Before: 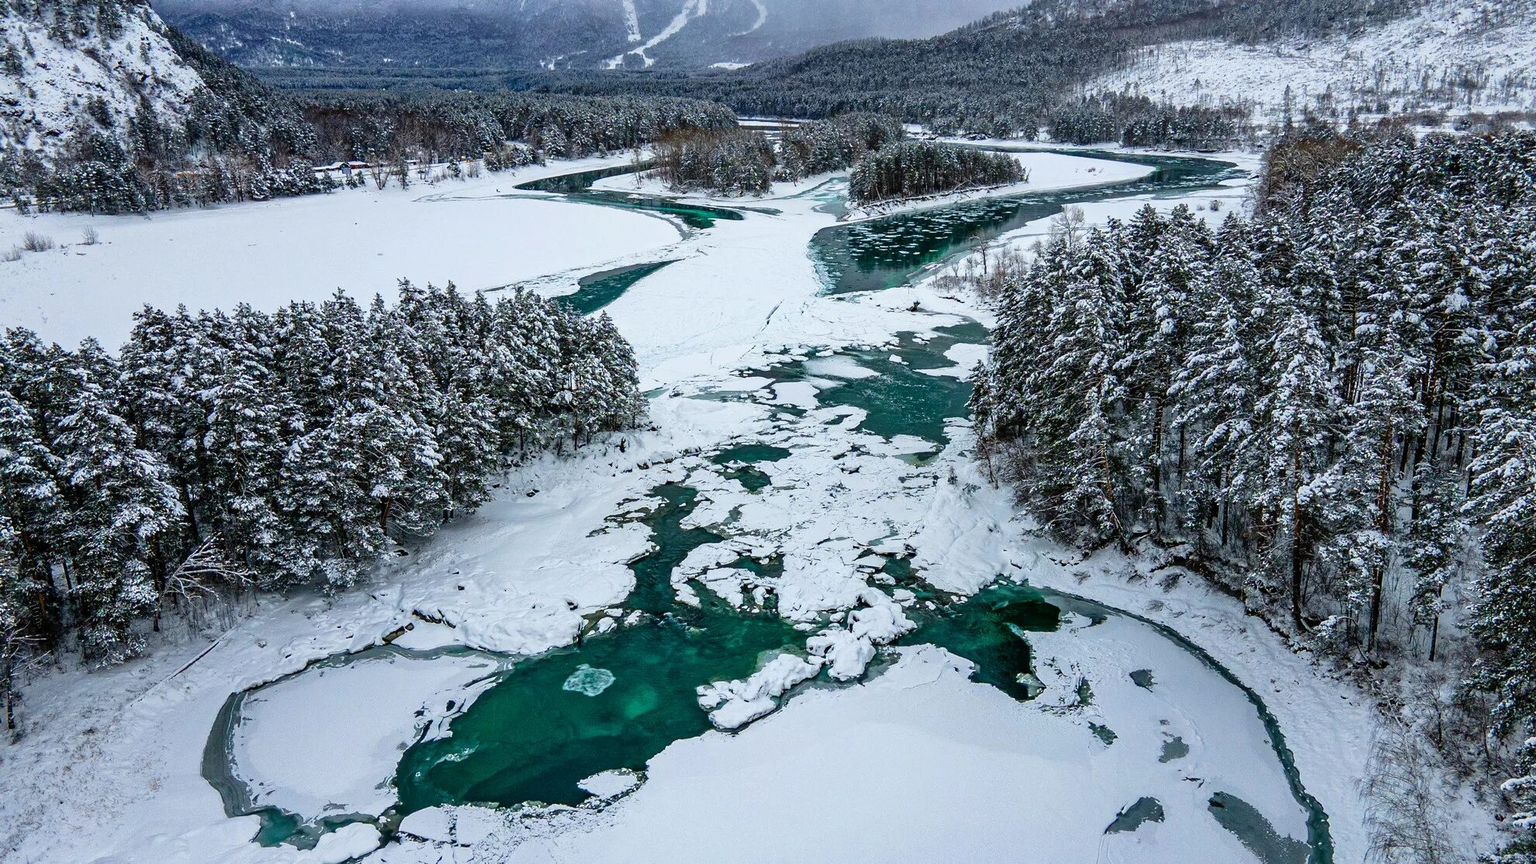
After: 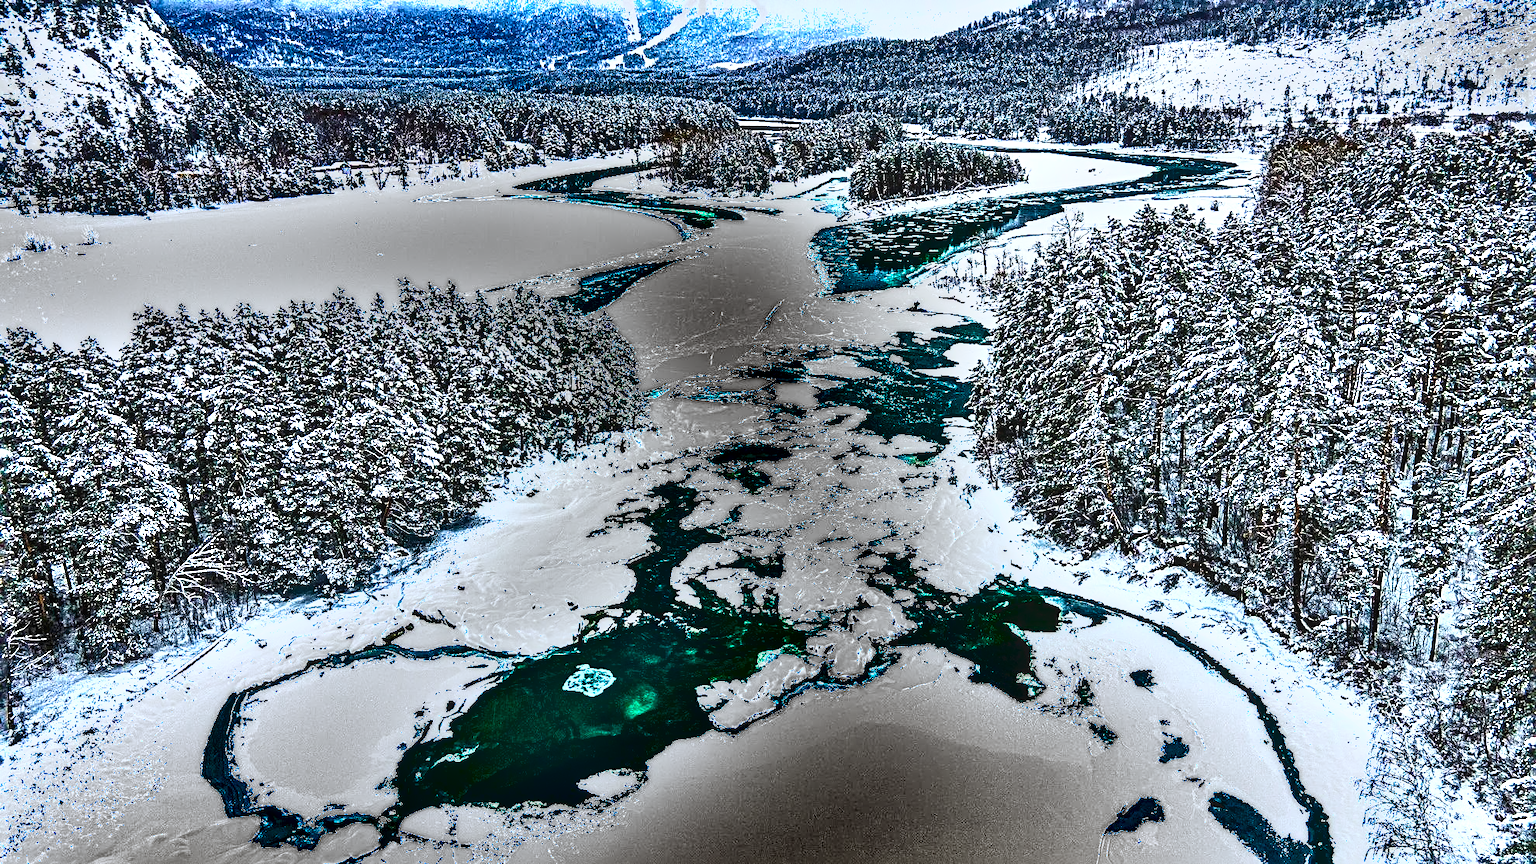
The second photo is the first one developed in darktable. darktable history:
local contrast: on, module defaults
color balance rgb: perceptual saturation grading › global saturation 0.148%, global vibrance 9.888%
exposure: exposure 2.228 EV, compensate highlight preservation false
sharpen: radius 3.701, amount 0.931
shadows and highlights: shadows 82.3, white point adjustment -9.19, highlights -61.5, soften with gaussian
